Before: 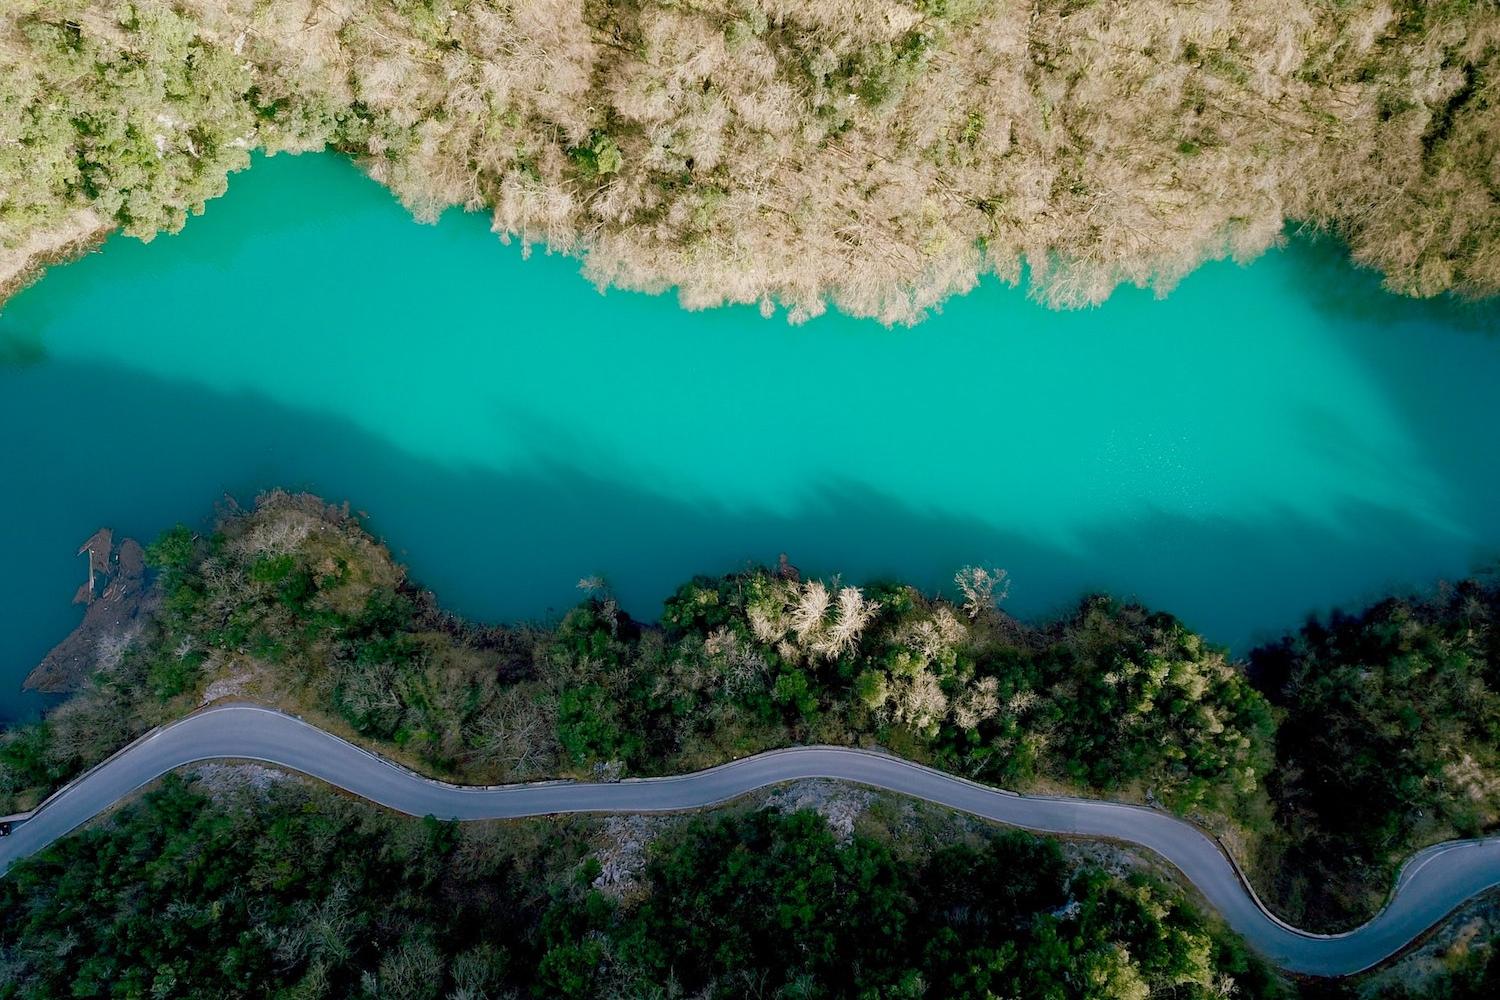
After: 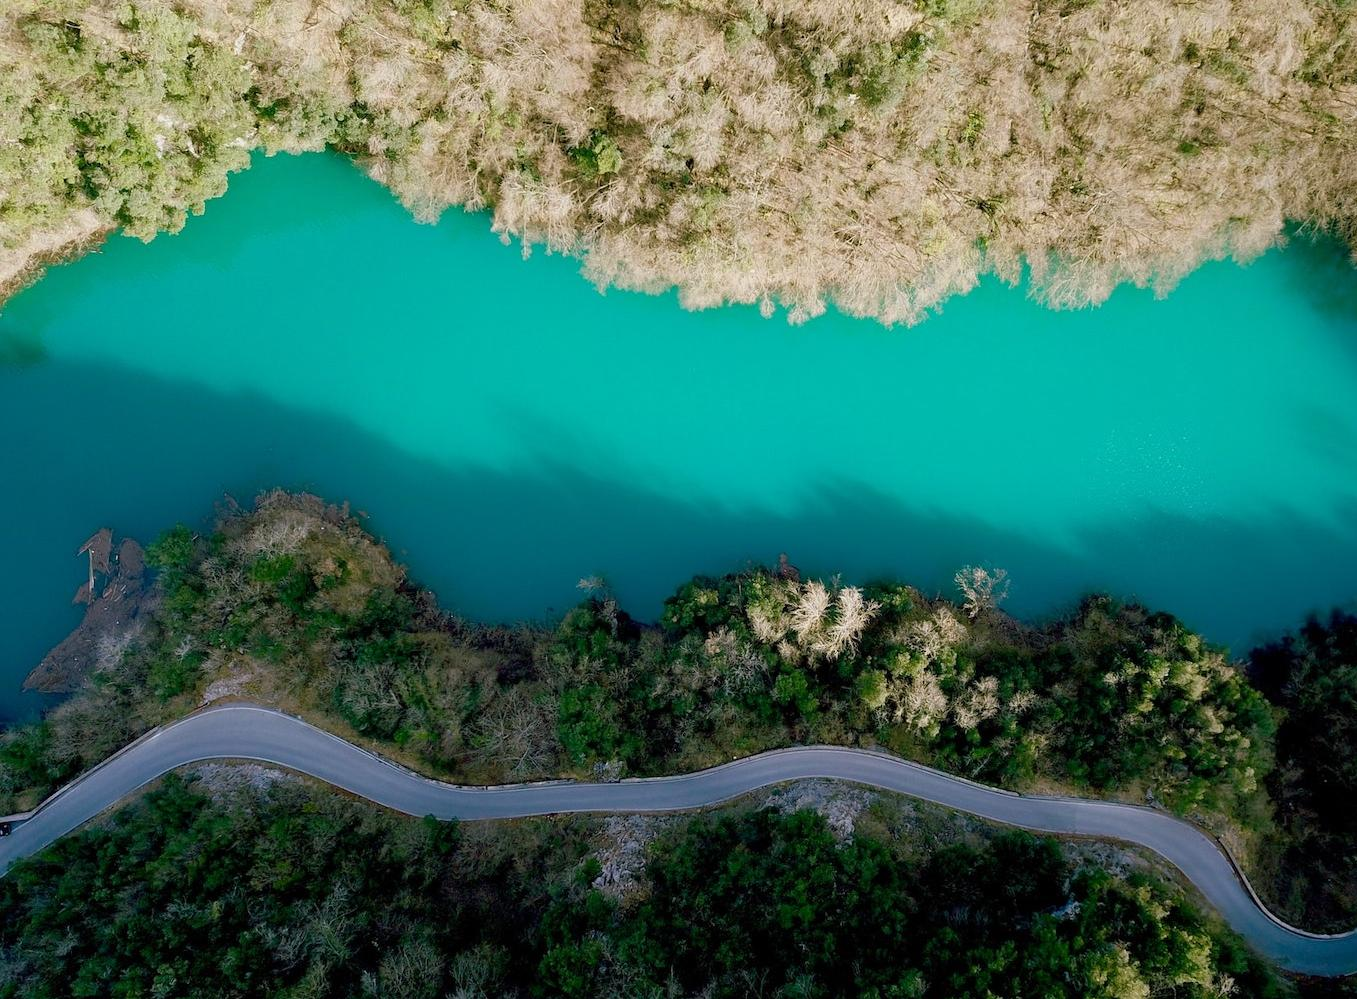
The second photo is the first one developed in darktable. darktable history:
crop: right 9.509%, bottom 0.031%
exposure: compensate highlight preservation false
